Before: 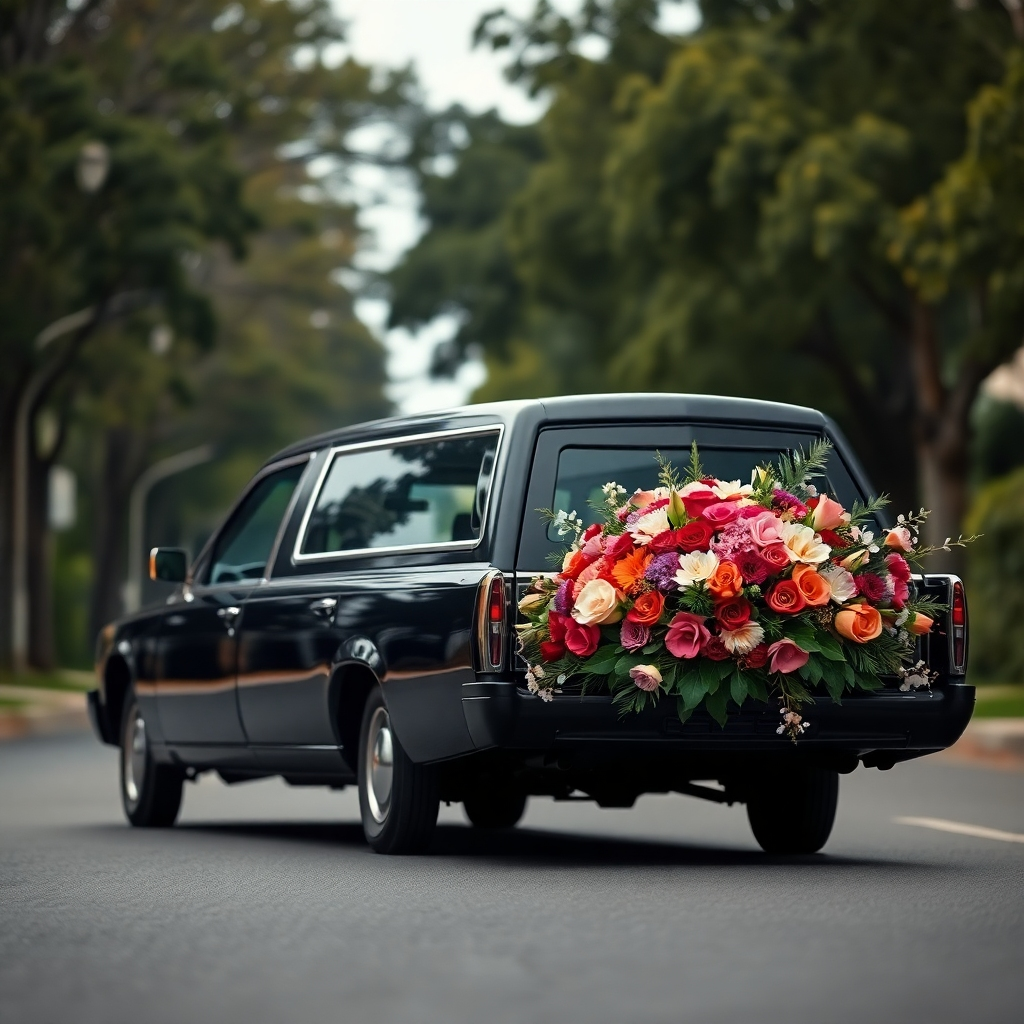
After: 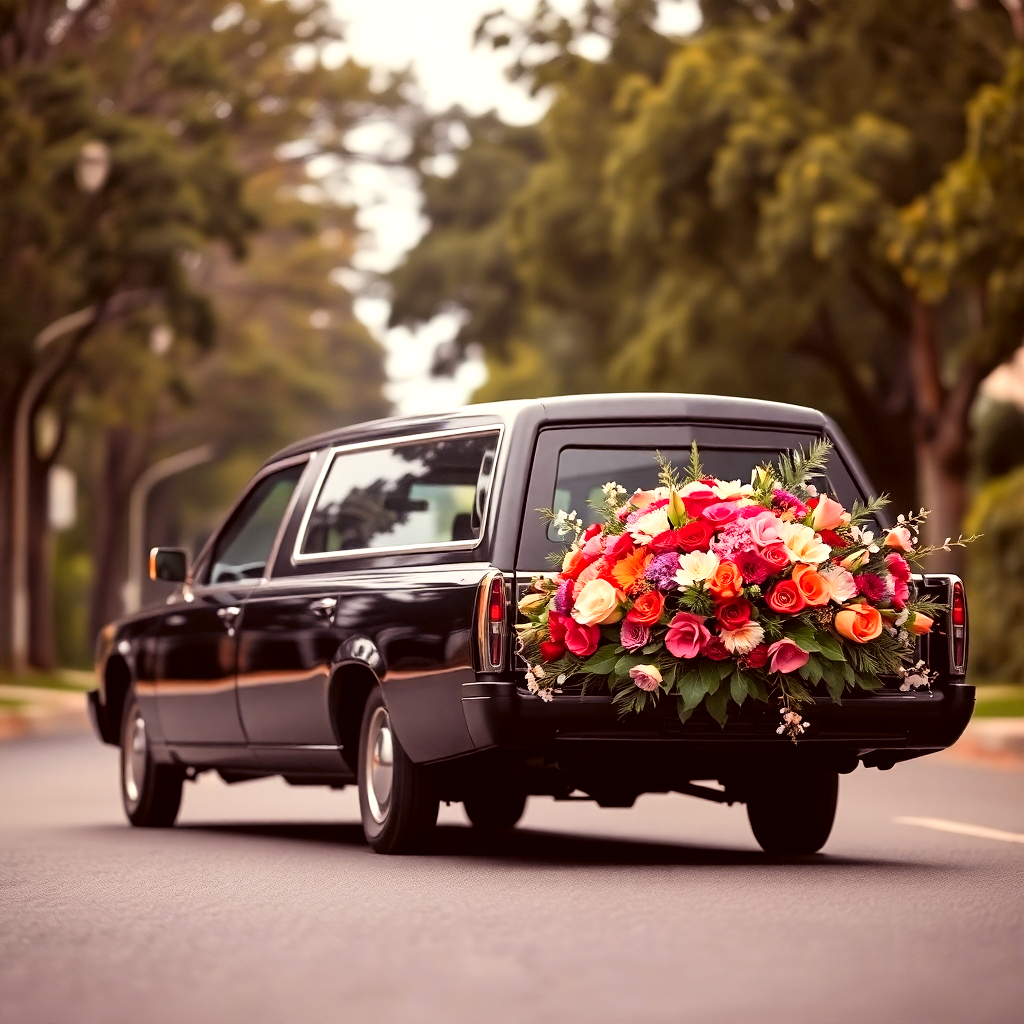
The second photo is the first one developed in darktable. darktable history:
rgb levels: mode RGB, independent channels, levels [[0, 0.474, 1], [0, 0.5, 1], [0, 0.5, 1]]
exposure: exposure 0.367 EV, compensate highlight preservation false
color correction: highlights a* 6.27, highlights b* 8.19, shadows a* 5.94, shadows b* 7.23, saturation 0.9
tone curve: curves: ch0 [(0, 0) (0.004, 0.001) (0.133, 0.16) (0.325, 0.399) (0.475, 0.588) (0.832, 0.903) (1, 1)], color space Lab, linked channels, preserve colors none
